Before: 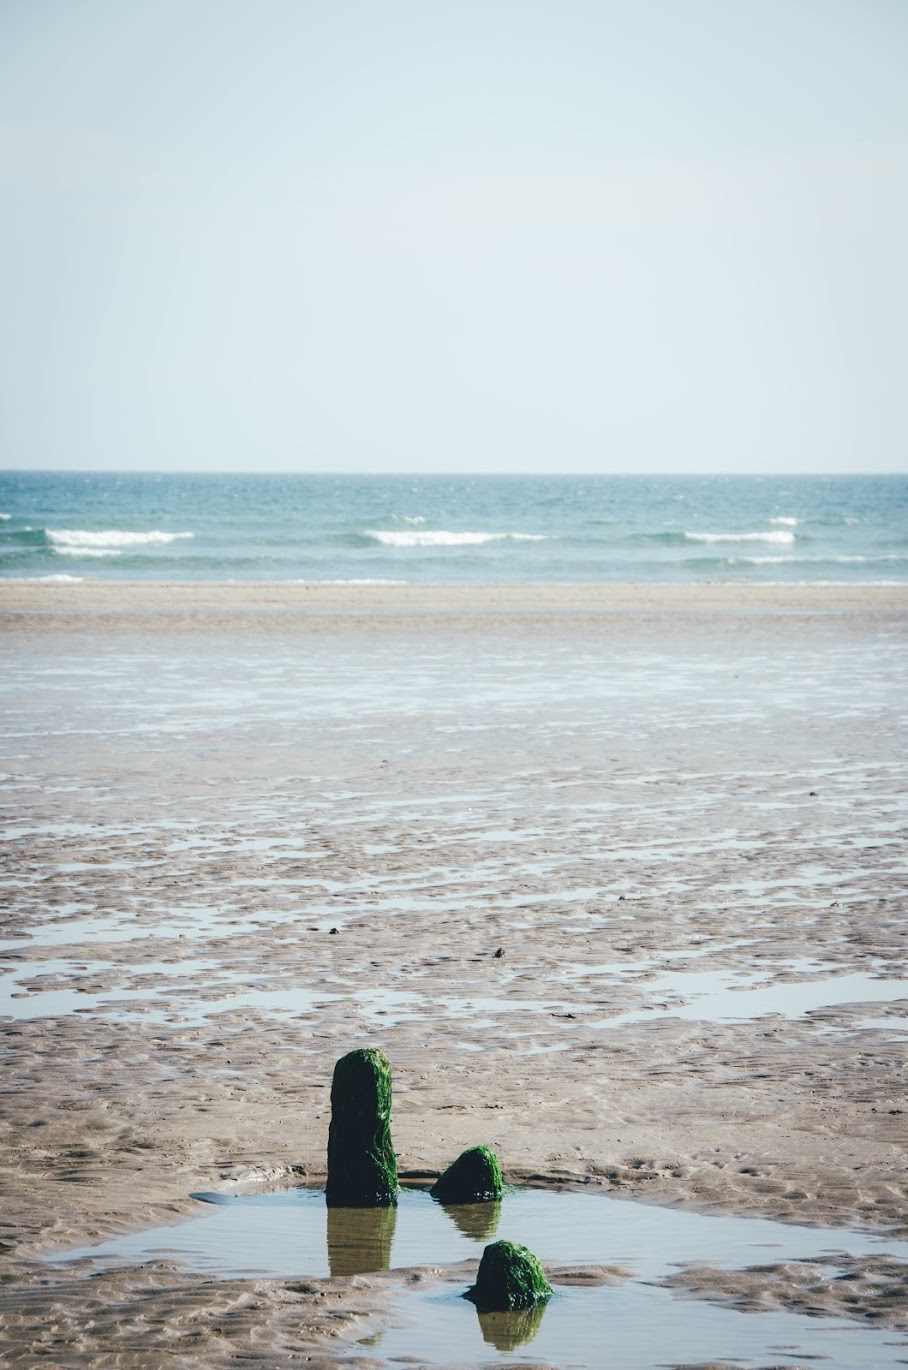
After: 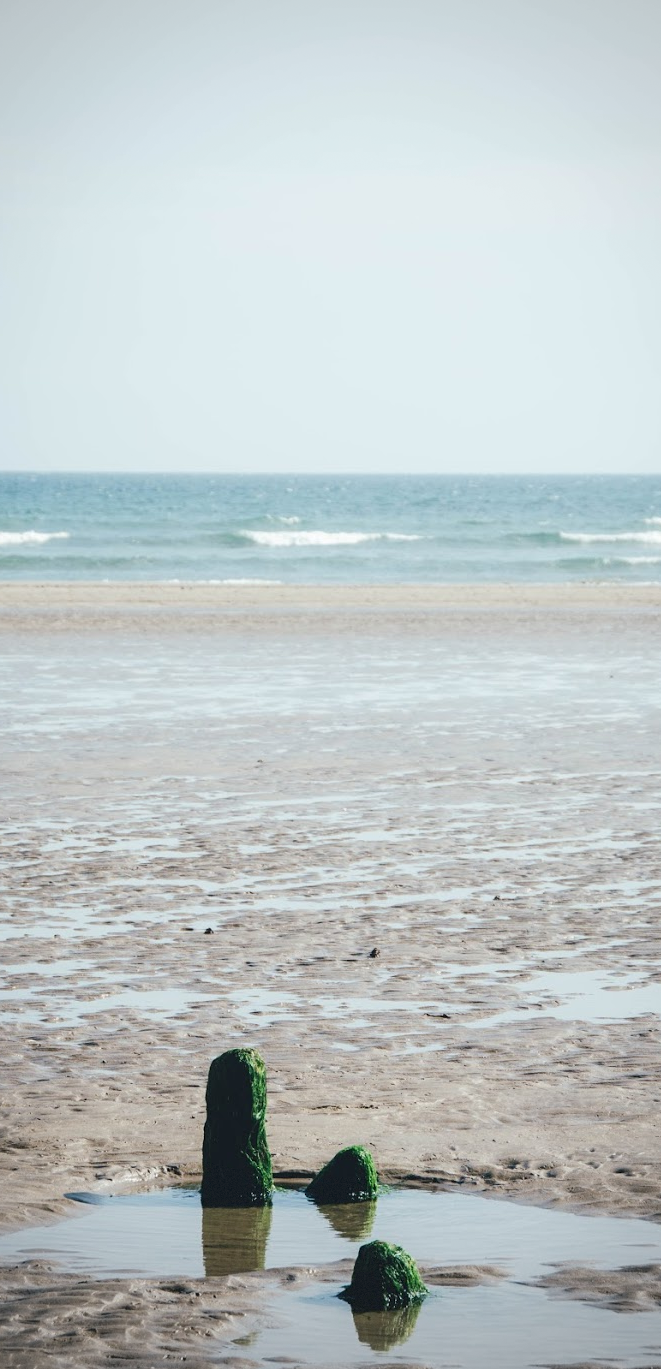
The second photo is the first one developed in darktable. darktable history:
crop: left 13.818%, right 13.363%
vignetting: fall-off start 71.93%, brightness -0.2, dithering 8-bit output
